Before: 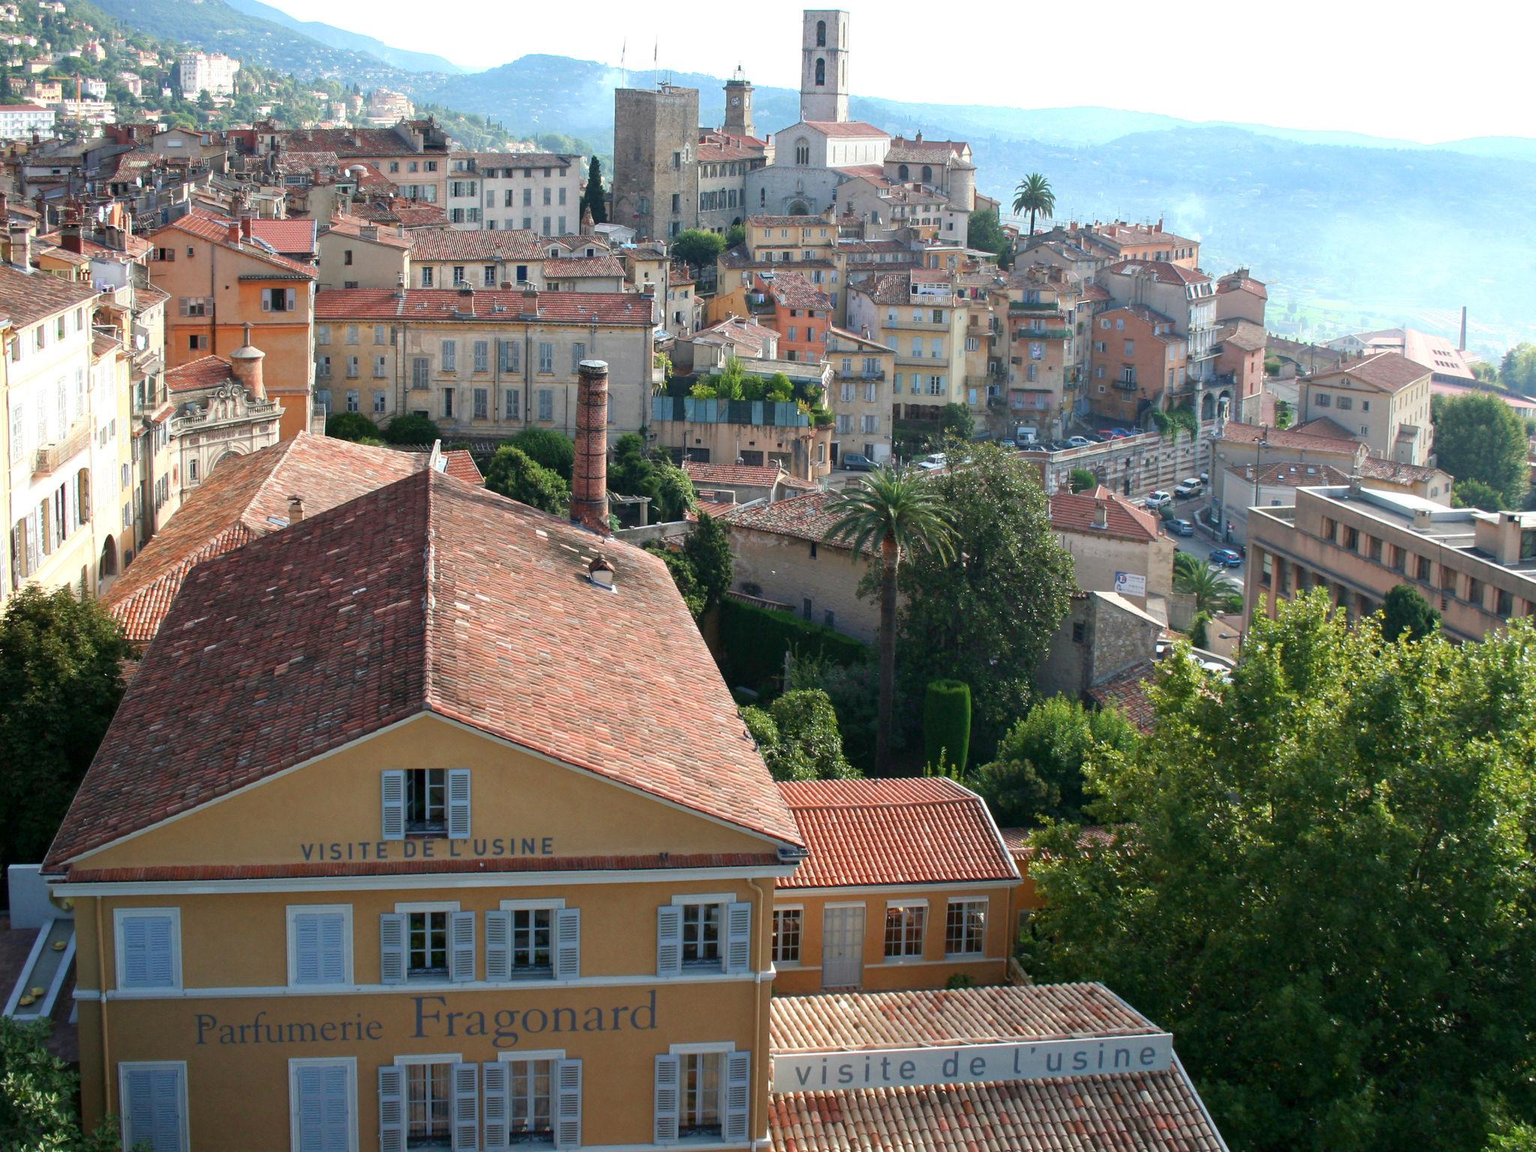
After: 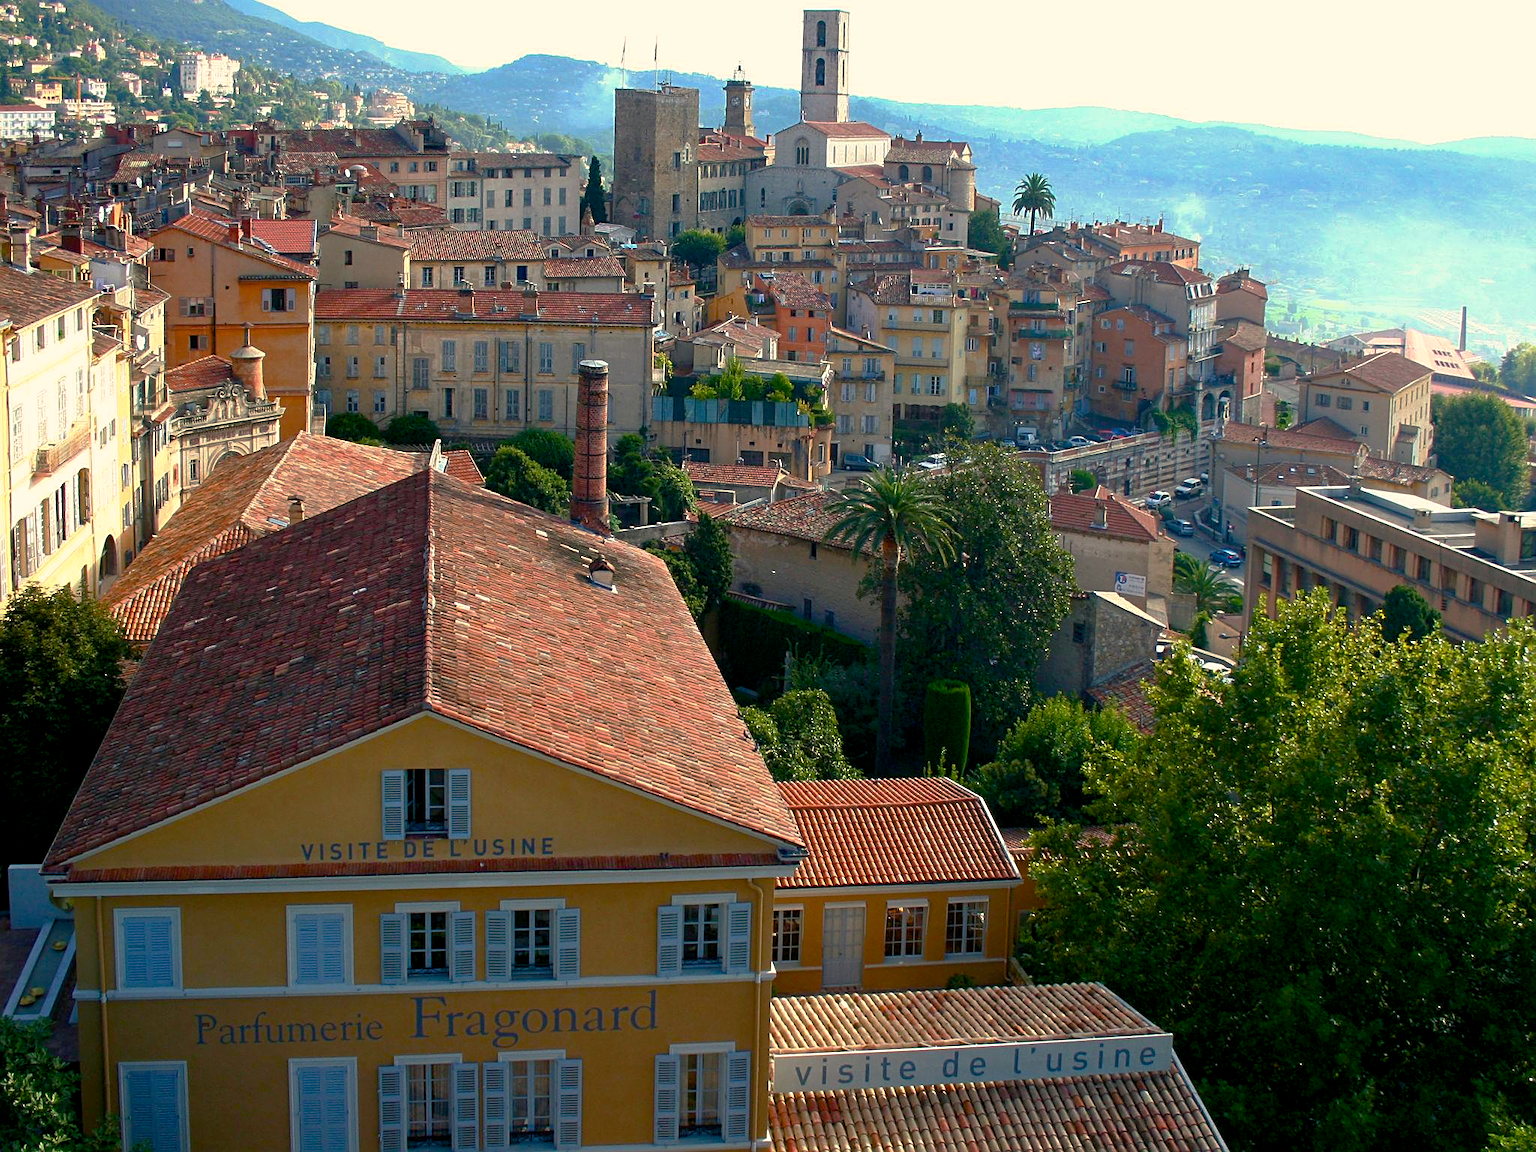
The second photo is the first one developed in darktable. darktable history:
base curve: curves: ch0 [(0, 0) (0.595, 0.418) (1, 1)], preserve colors none
sharpen: on, module defaults
color balance rgb: shadows lift › chroma 3%, shadows lift › hue 240.84°, highlights gain › chroma 3%, highlights gain › hue 73.2°, global offset › luminance -0.5%, perceptual saturation grading › global saturation 20%, perceptual saturation grading › highlights -25%, perceptual saturation grading › shadows 50%, global vibrance 25.26%
